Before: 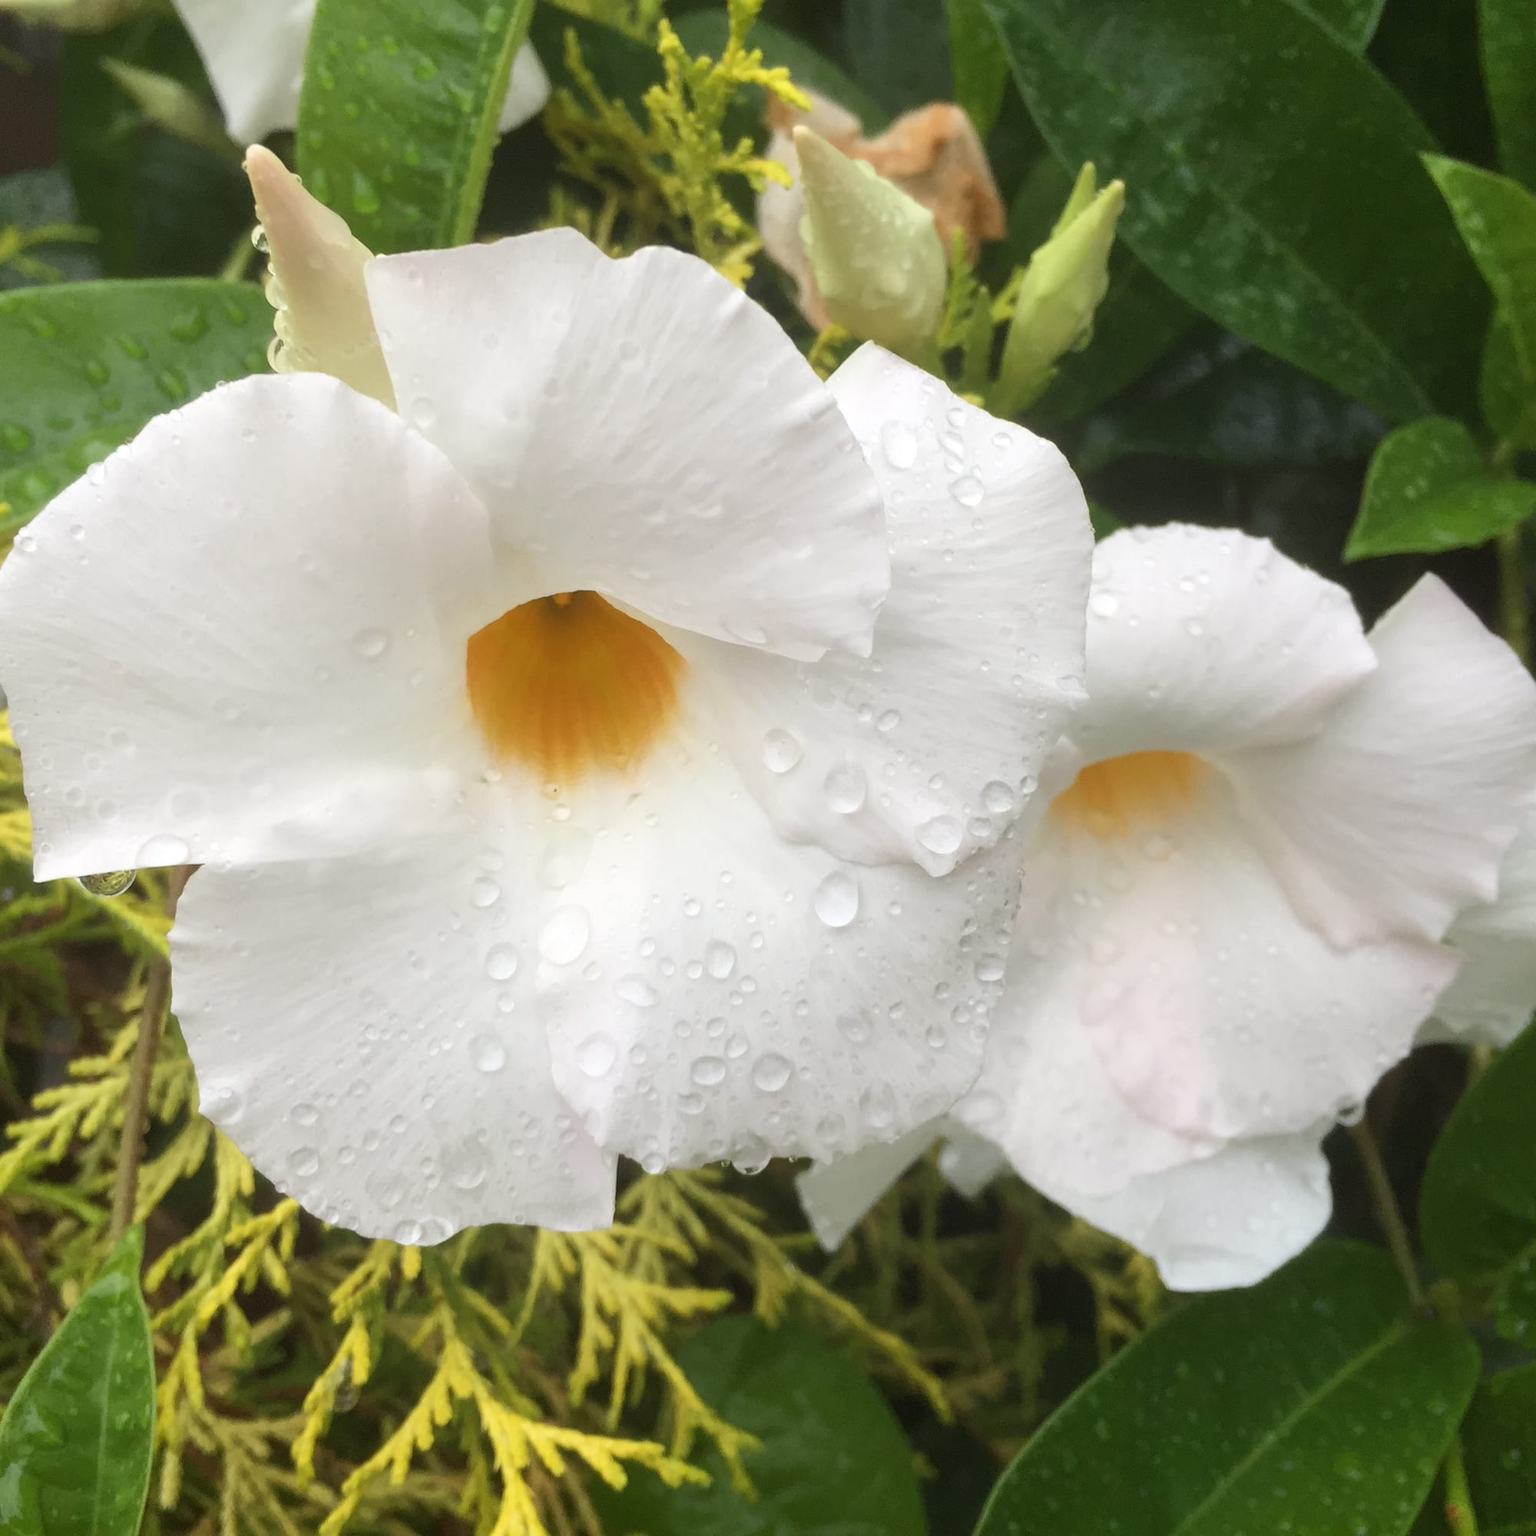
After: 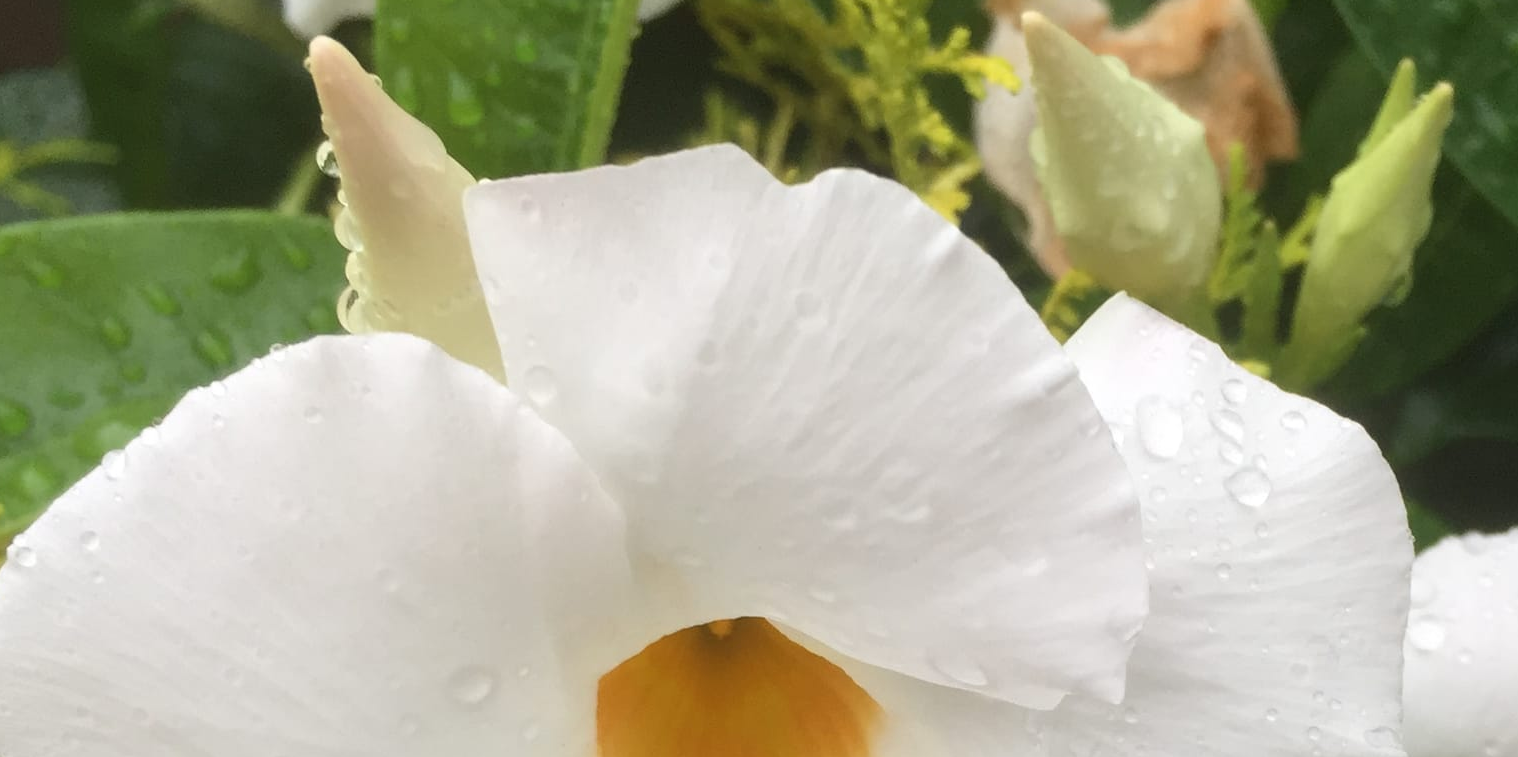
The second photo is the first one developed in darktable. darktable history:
crop: left 0.56%, top 7.644%, right 23.516%, bottom 54.473%
